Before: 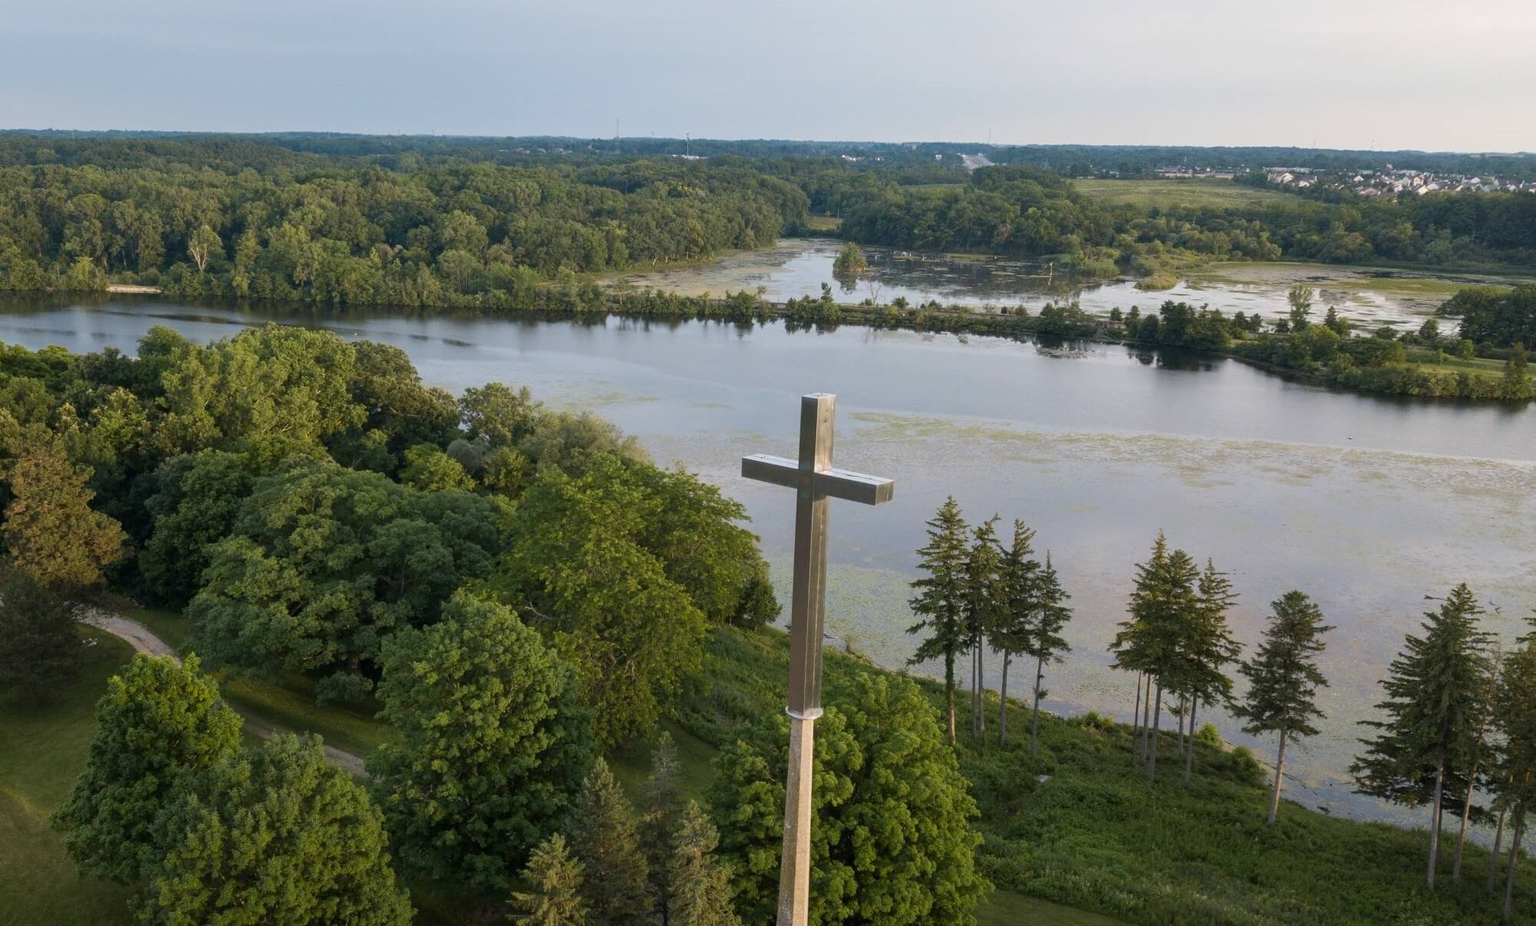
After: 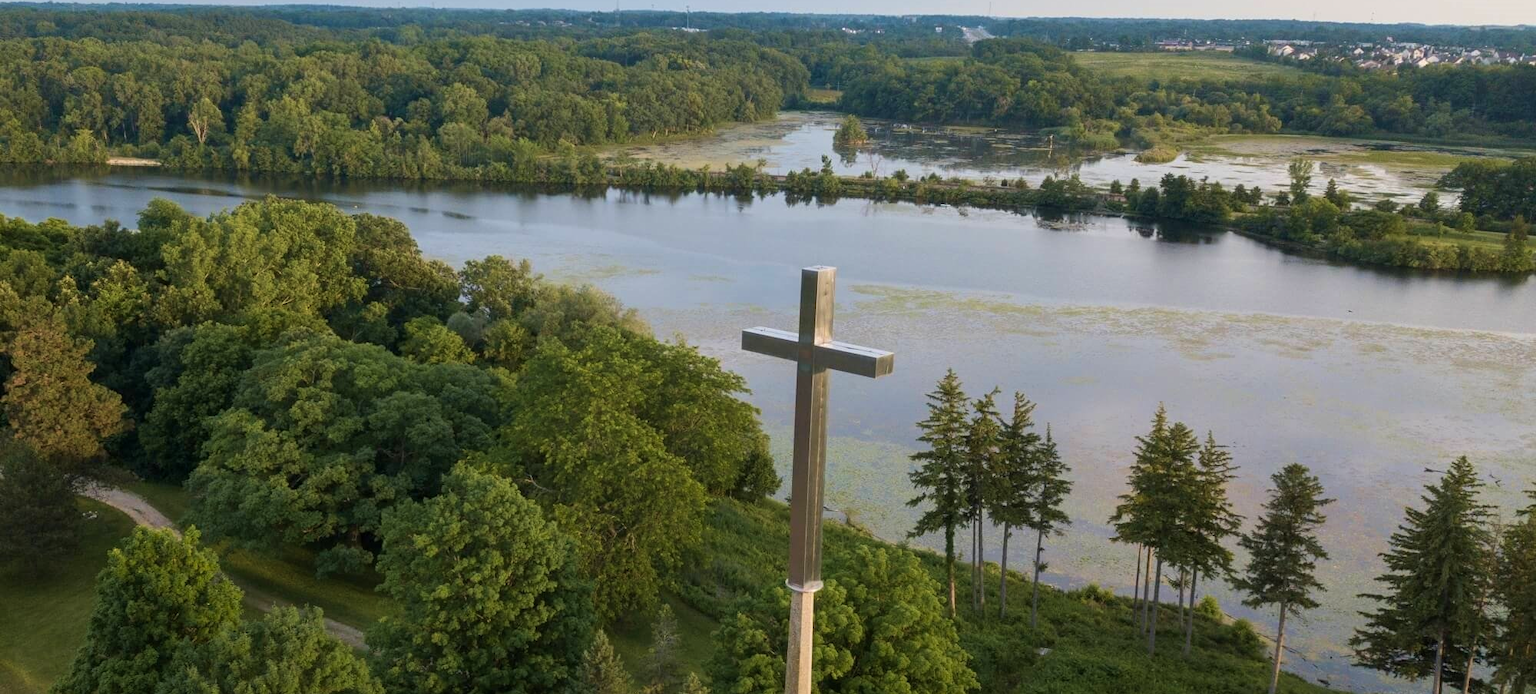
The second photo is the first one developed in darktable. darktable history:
crop: top 13.819%, bottom 11.169%
velvia: on, module defaults
